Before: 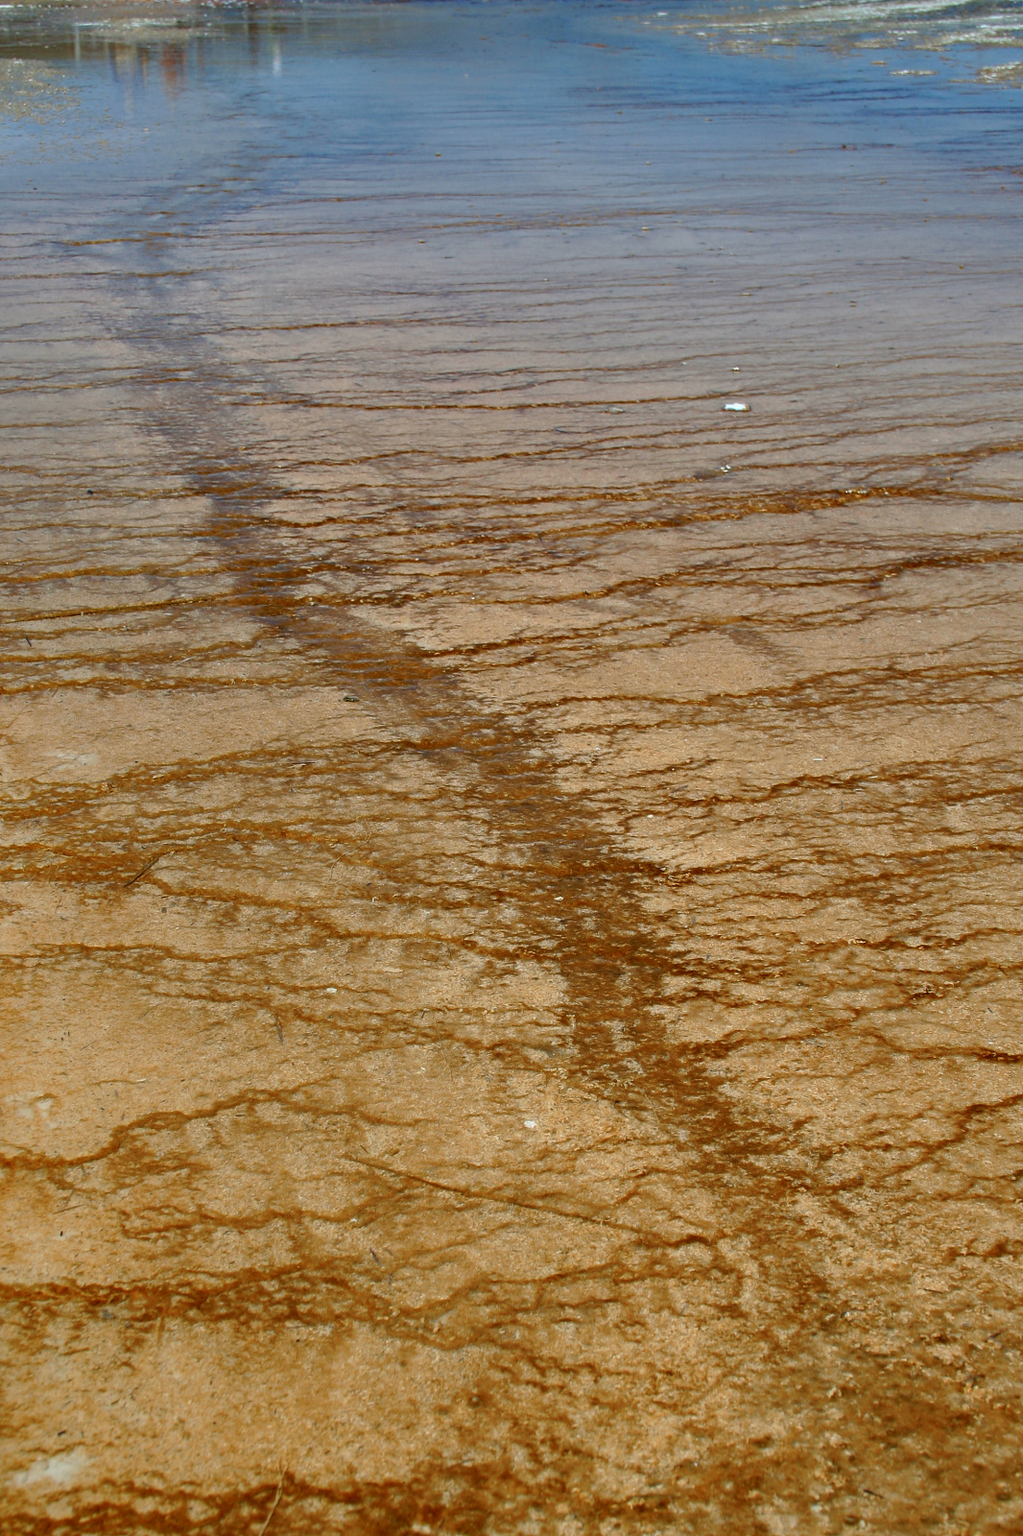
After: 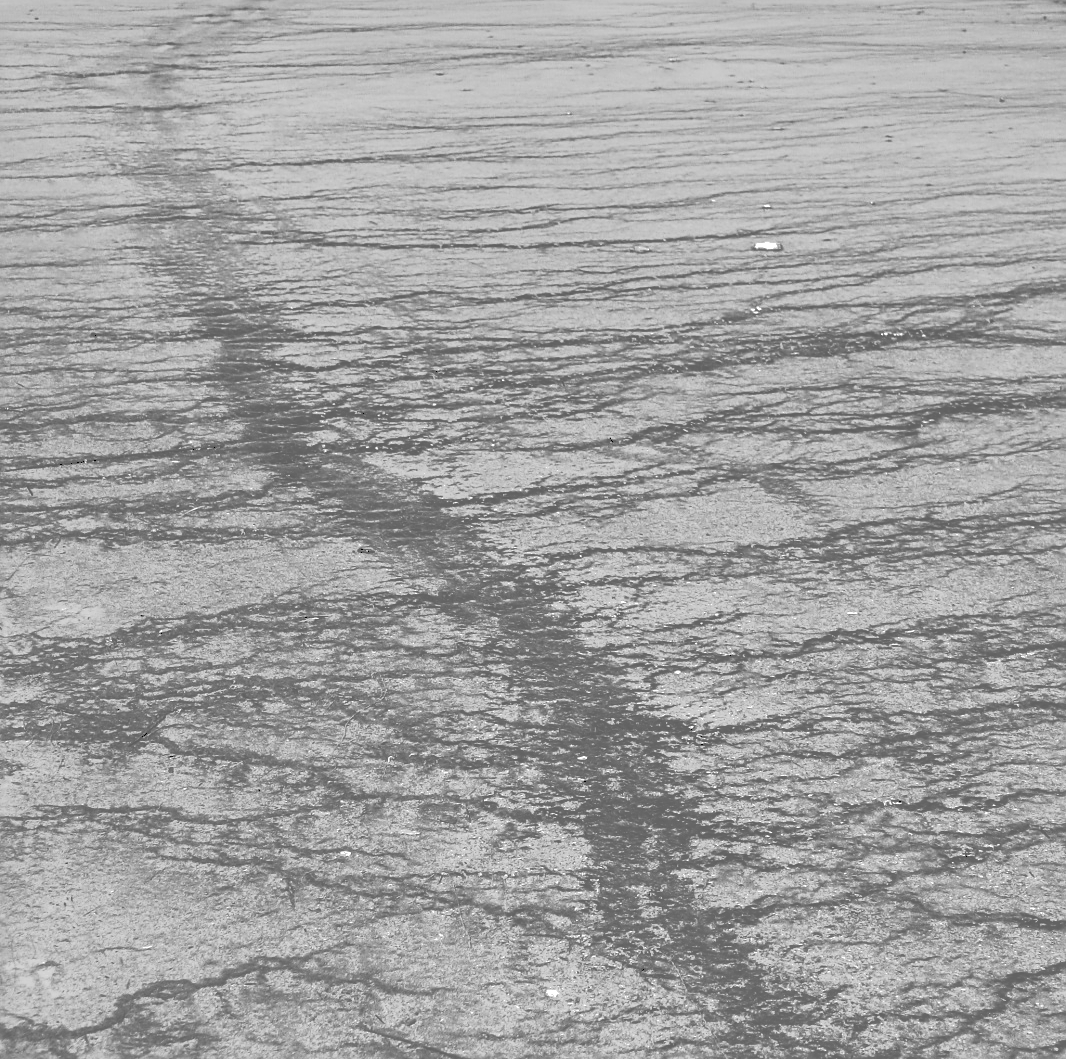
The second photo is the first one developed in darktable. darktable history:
color calibration: output gray [0.246, 0.254, 0.501, 0], illuminant as shot in camera, x 0.358, y 0.373, temperature 4628.91 K
sharpen: on, module defaults
exposure: exposure 0.643 EV, compensate highlight preservation false
local contrast: detail 130%
tone curve: curves: ch0 [(0, 0) (0.003, 0.437) (0.011, 0.438) (0.025, 0.441) (0.044, 0.441) (0.069, 0.441) (0.1, 0.444) (0.136, 0.447) (0.177, 0.452) (0.224, 0.457) (0.277, 0.466) (0.335, 0.485) (0.399, 0.514) (0.468, 0.558) (0.543, 0.616) (0.623, 0.686) (0.709, 0.76) (0.801, 0.803) (0.898, 0.825) (1, 1)], color space Lab, linked channels
crop: top 11.182%, bottom 22.616%
